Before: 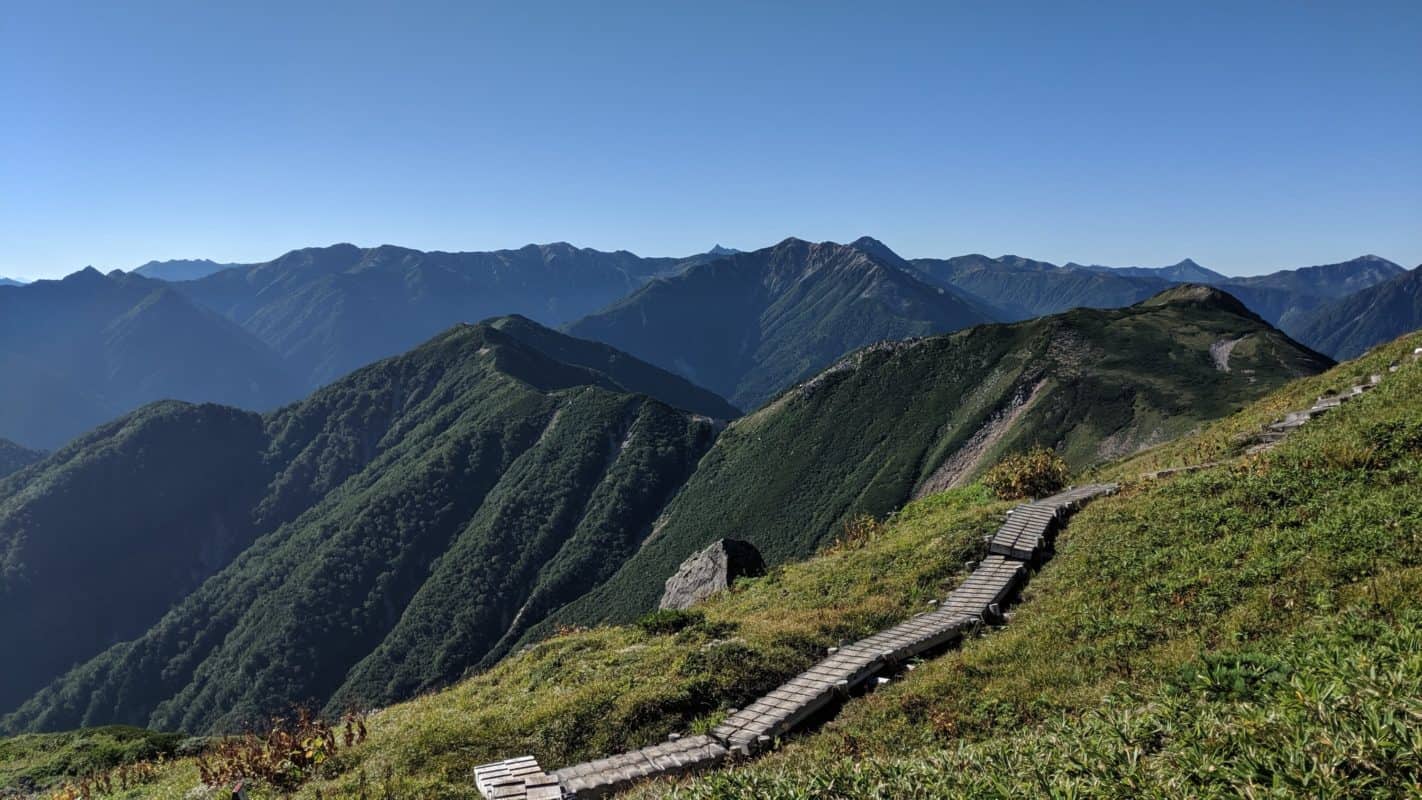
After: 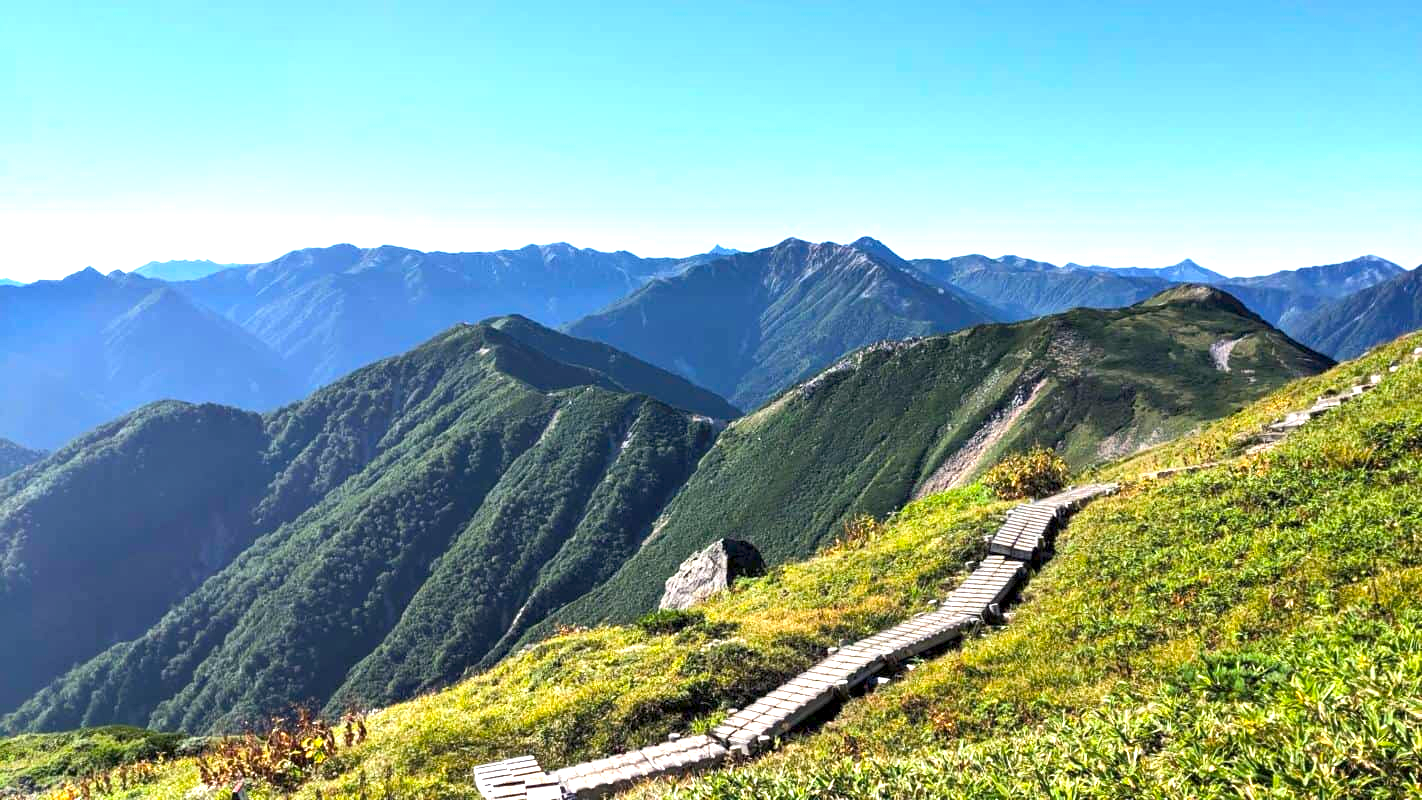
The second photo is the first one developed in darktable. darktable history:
exposure: black level correction 0.001, exposure 1.714 EV, compensate highlight preservation false
color balance rgb: highlights gain › chroma 0.23%, highlights gain › hue 331.9°, perceptual saturation grading › global saturation 29.434%, perceptual brilliance grading › global brilliance 14.526%, perceptual brilliance grading › shadows -35.095%, contrast -19.42%
